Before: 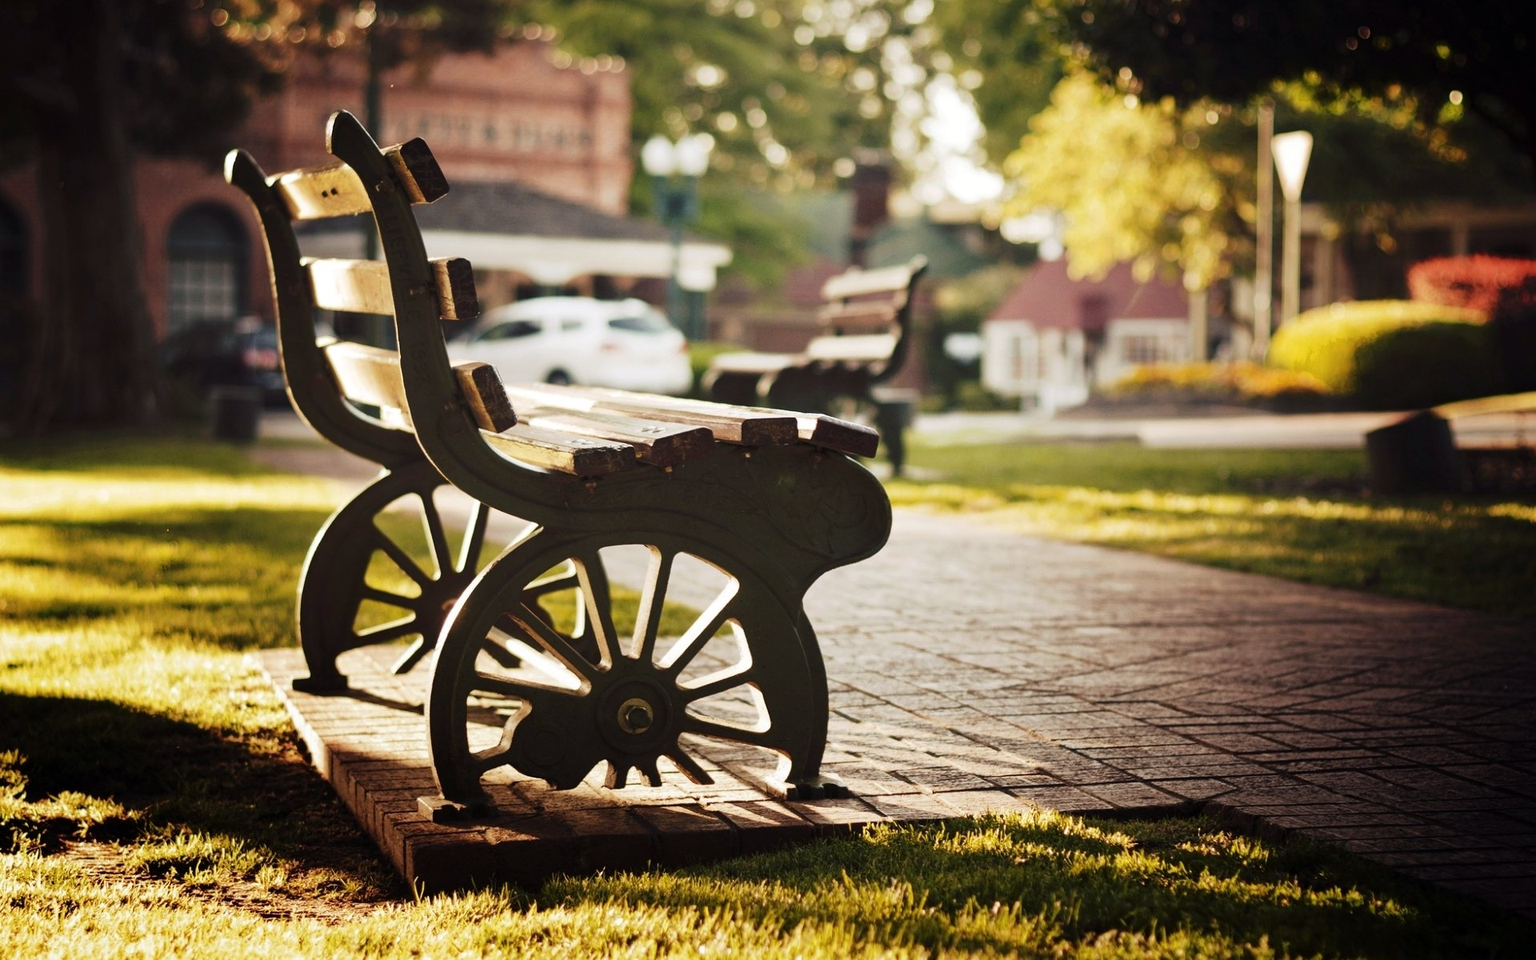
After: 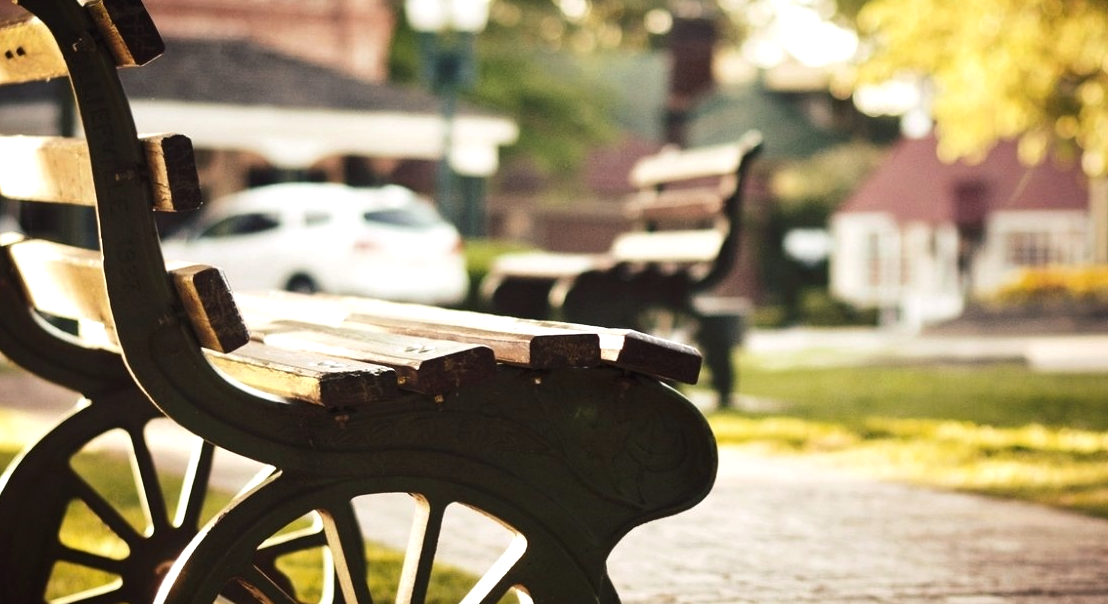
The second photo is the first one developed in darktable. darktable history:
crop: left 20.694%, top 15.722%, right 21.546%, bottom 33.938%
tone equalizer: -8 EV -0.409 EV, -7 EV -0.407 EV, -6 EV -0.297 EV, -5 EV -0.214 EV, -3 EV 0.254 EV, -2 EV 0.345 EV, -1 EV 0.372 EV, +0 EV 0.405 EV, edges refinement/feathering 500, mask exposure compensation -1.57 EV, preserve details no
